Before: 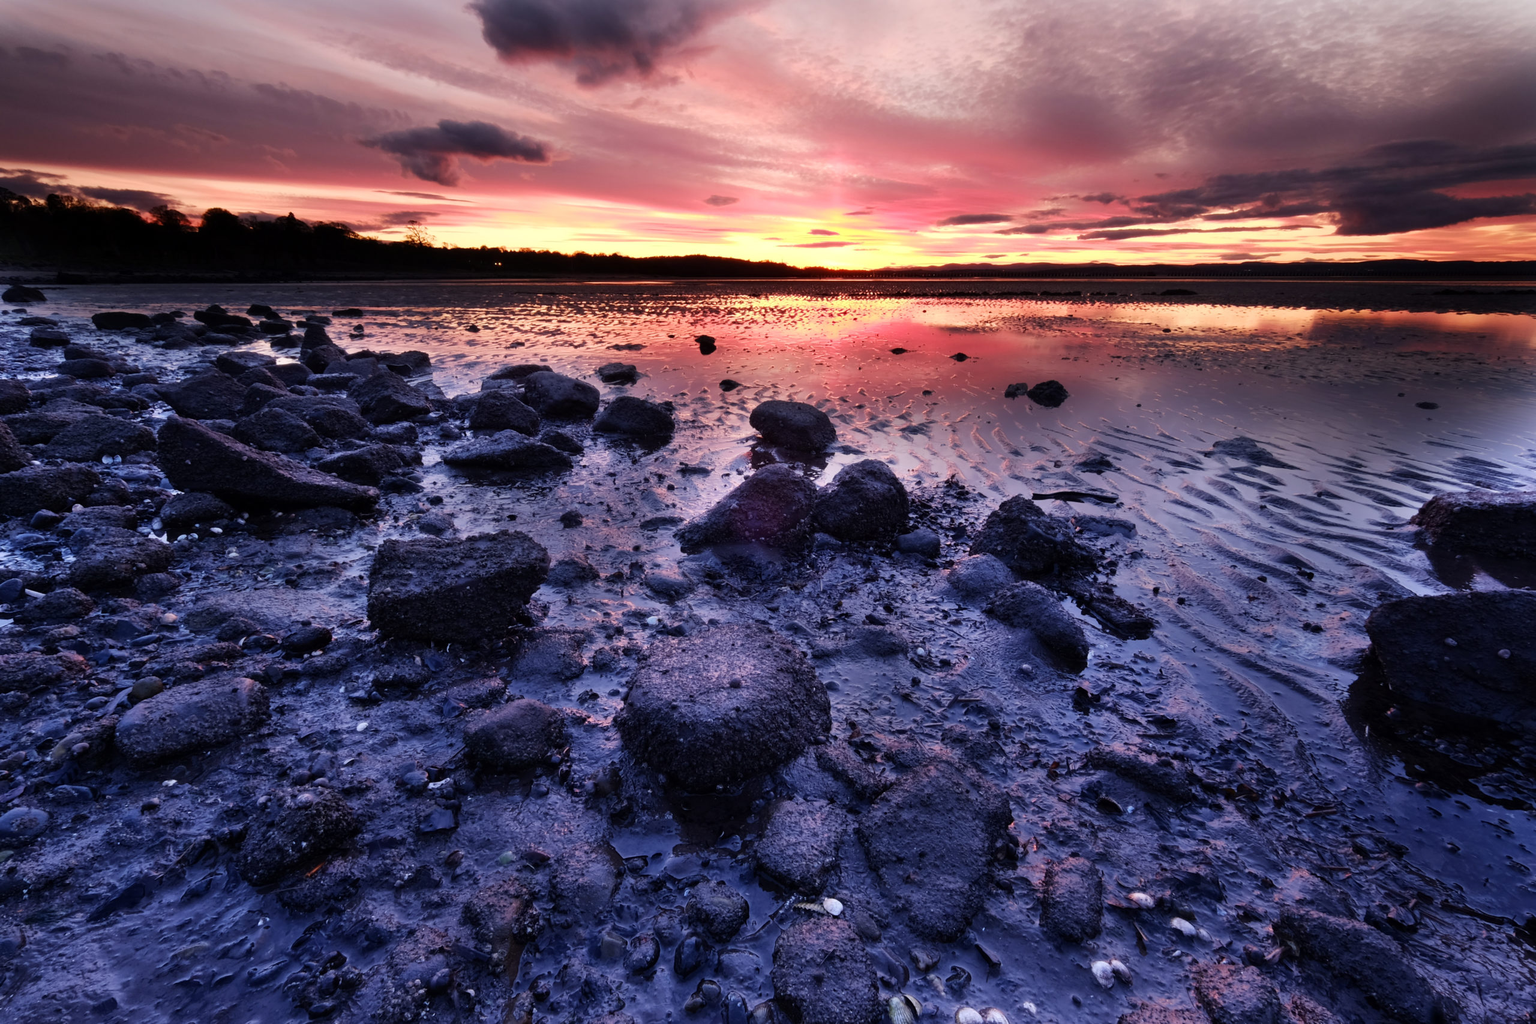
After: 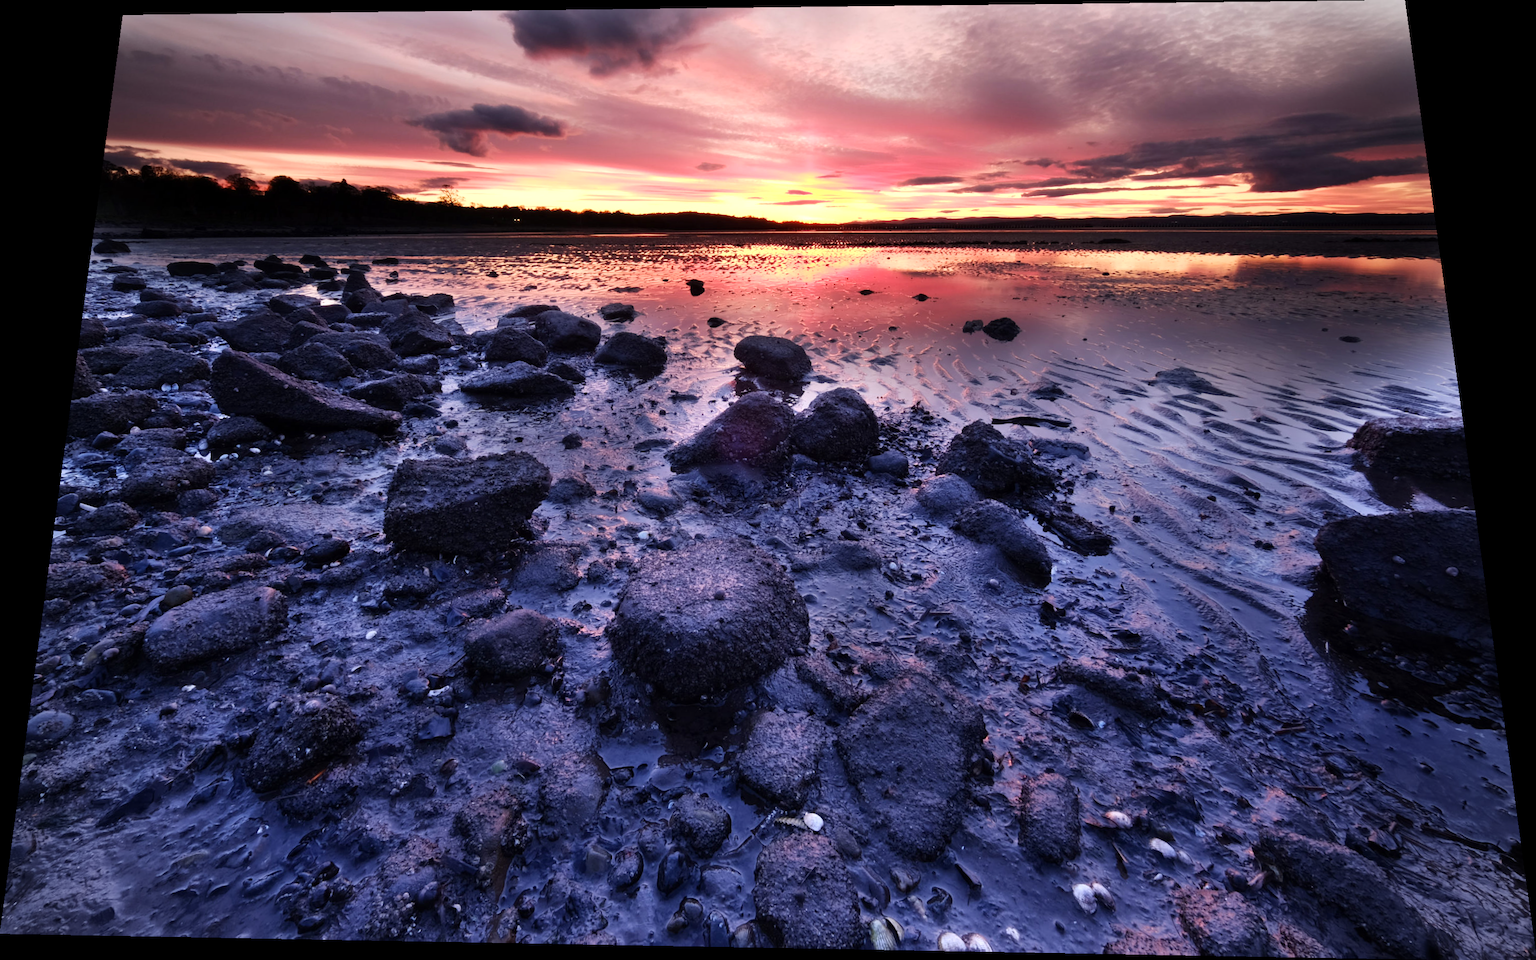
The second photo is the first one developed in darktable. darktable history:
rotate and perspective: rotation 0.128°, lens shift (vertical) -0.181, lens shift (horizontal) -0.044, shear 0.001, automatic cropping off
vignetting: fall-off radius 60.65%
exposure: exposure 0.197 EV, compensate highlight preservation false
